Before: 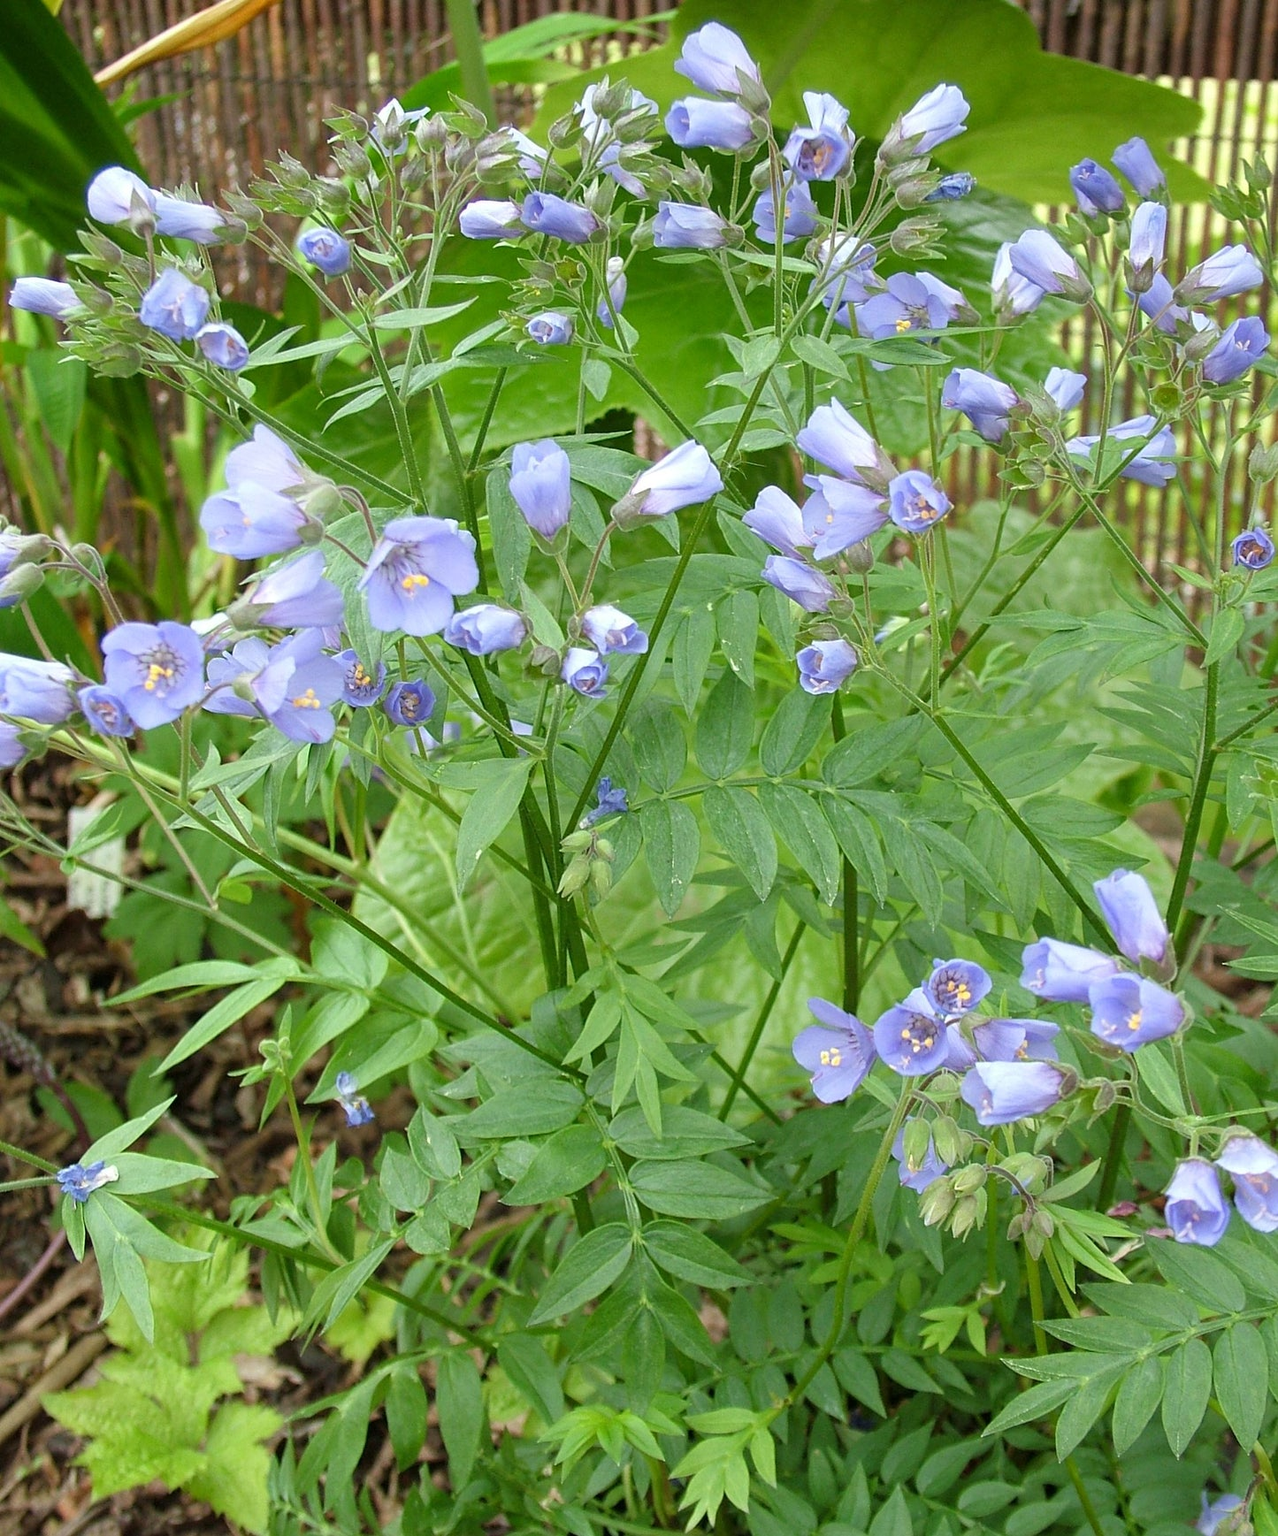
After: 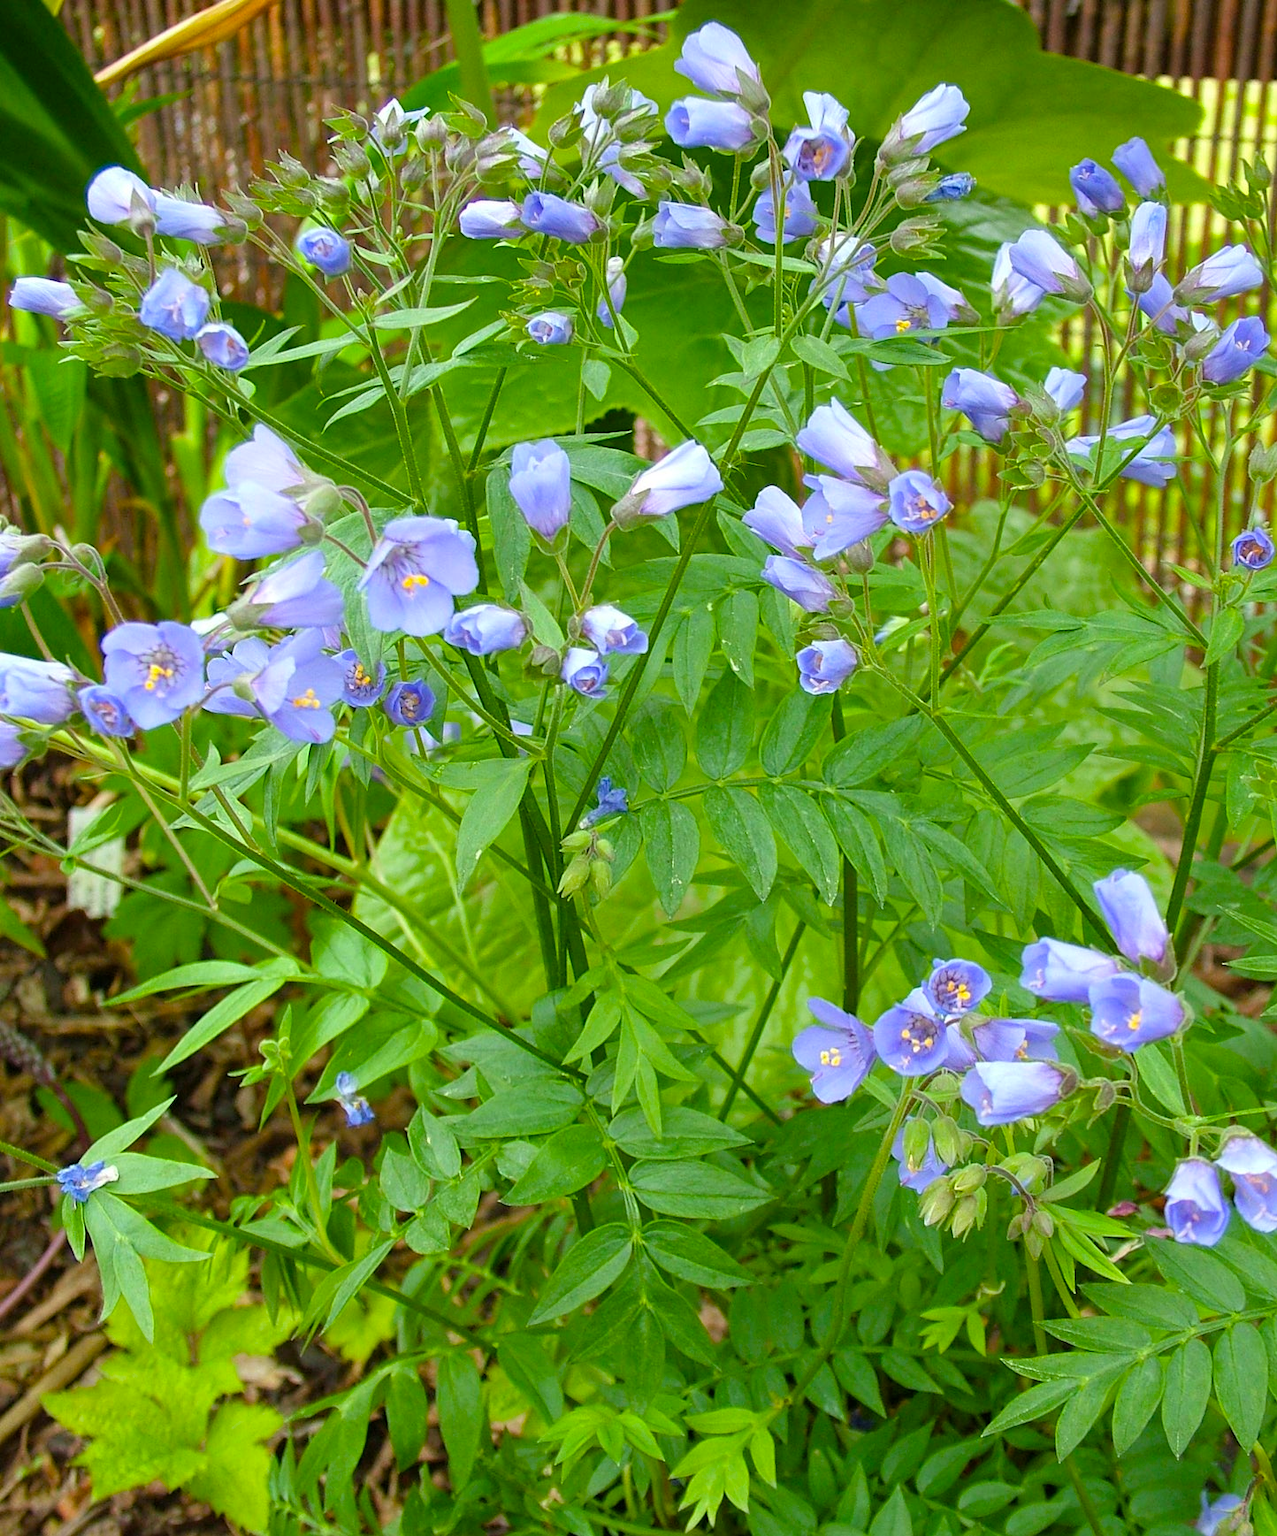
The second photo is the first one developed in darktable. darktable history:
color balance rgb: linear chroma grading › global chroma 15.595%, perceptual saturation grading › global saturation 29.819%
